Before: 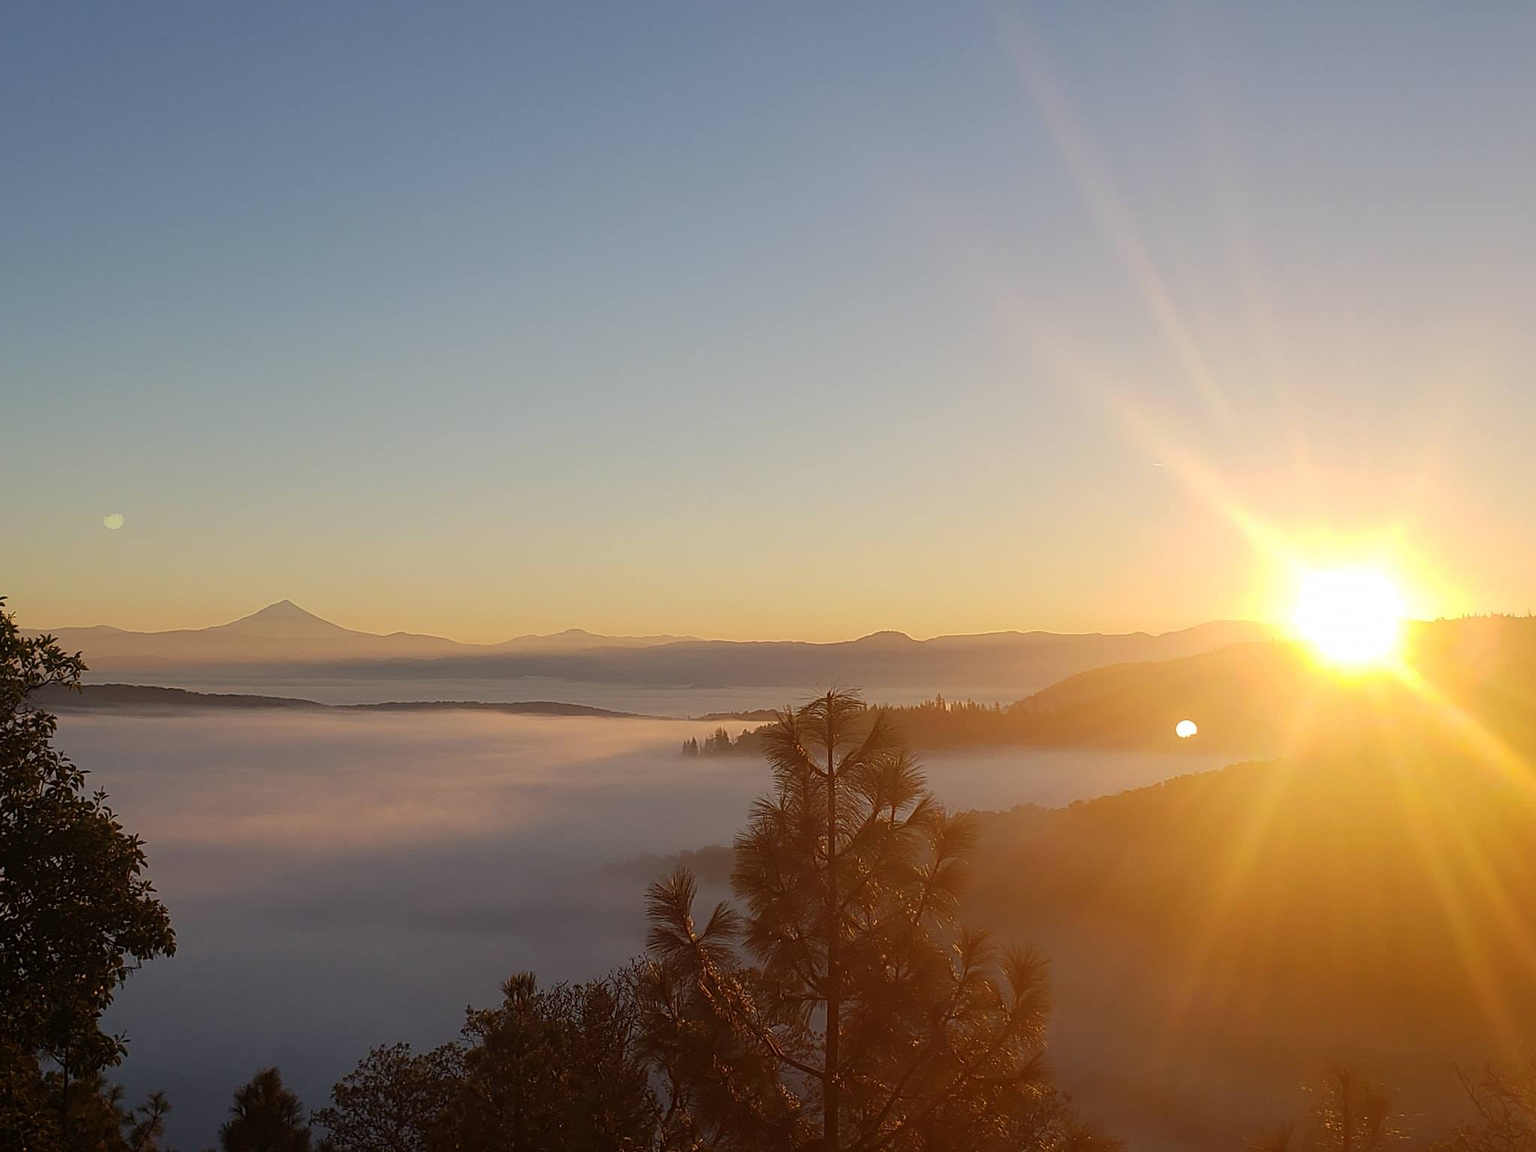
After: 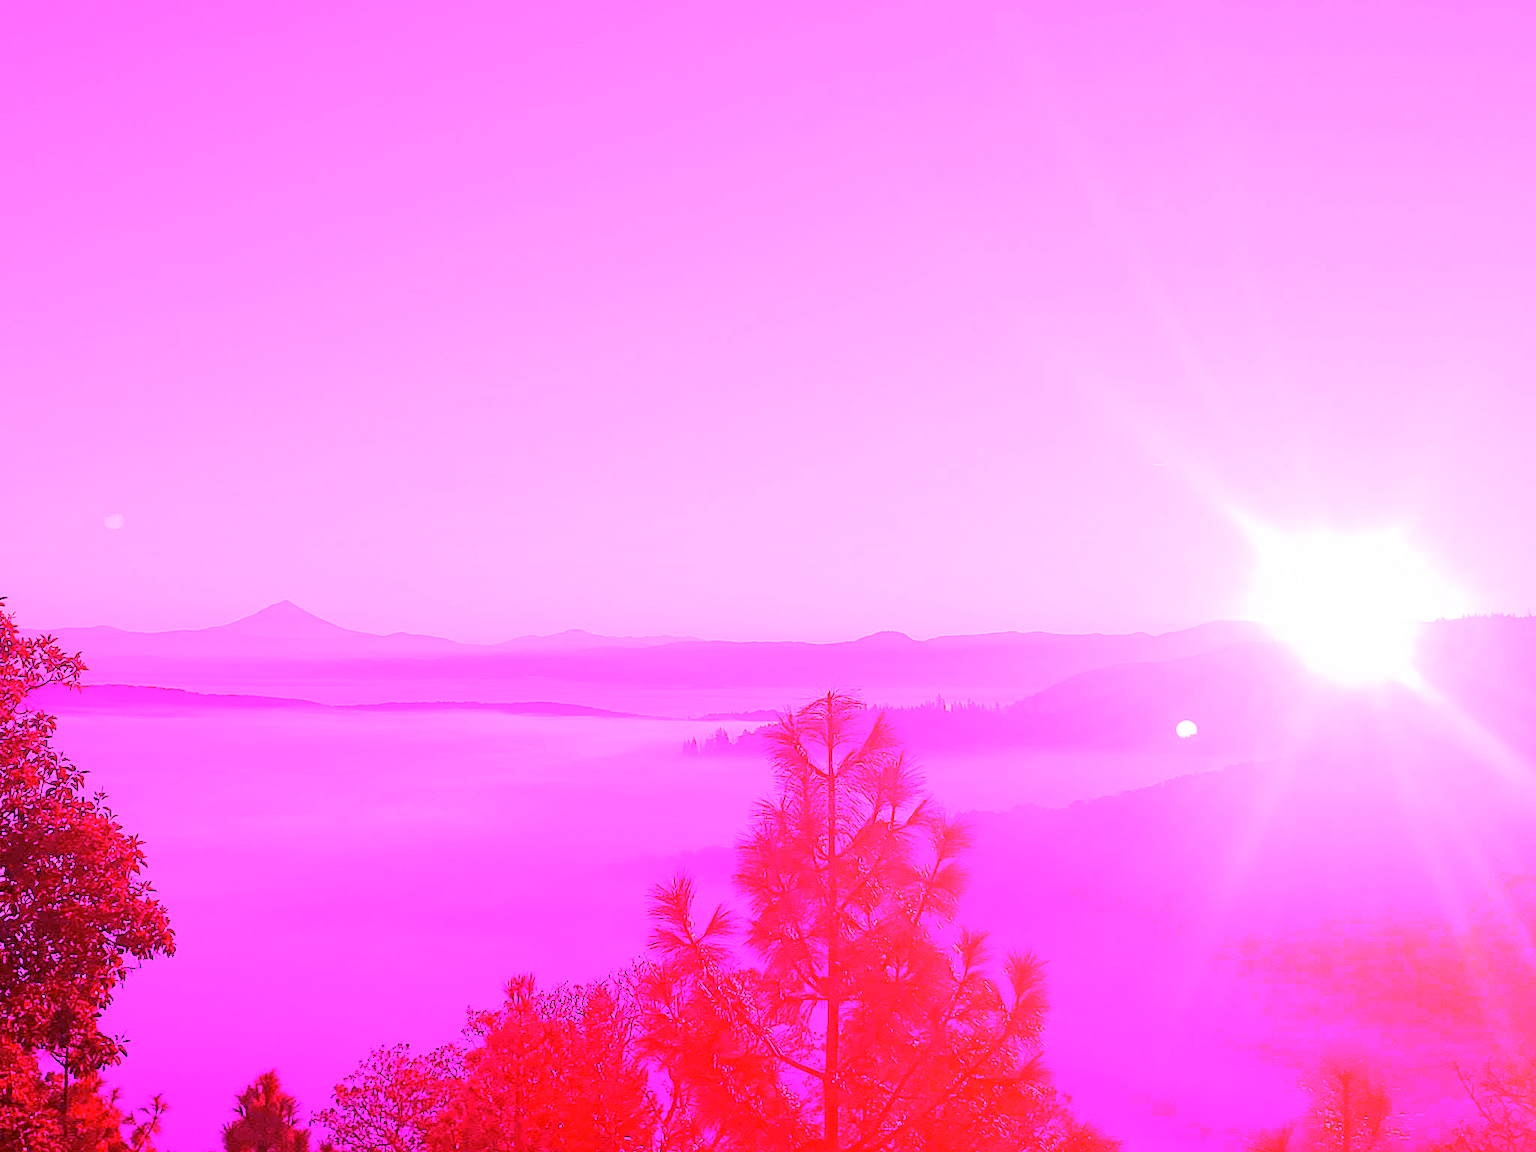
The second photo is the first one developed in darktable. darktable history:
white balance: red 8, blue 8
exposure: compensate highlight preservation false
